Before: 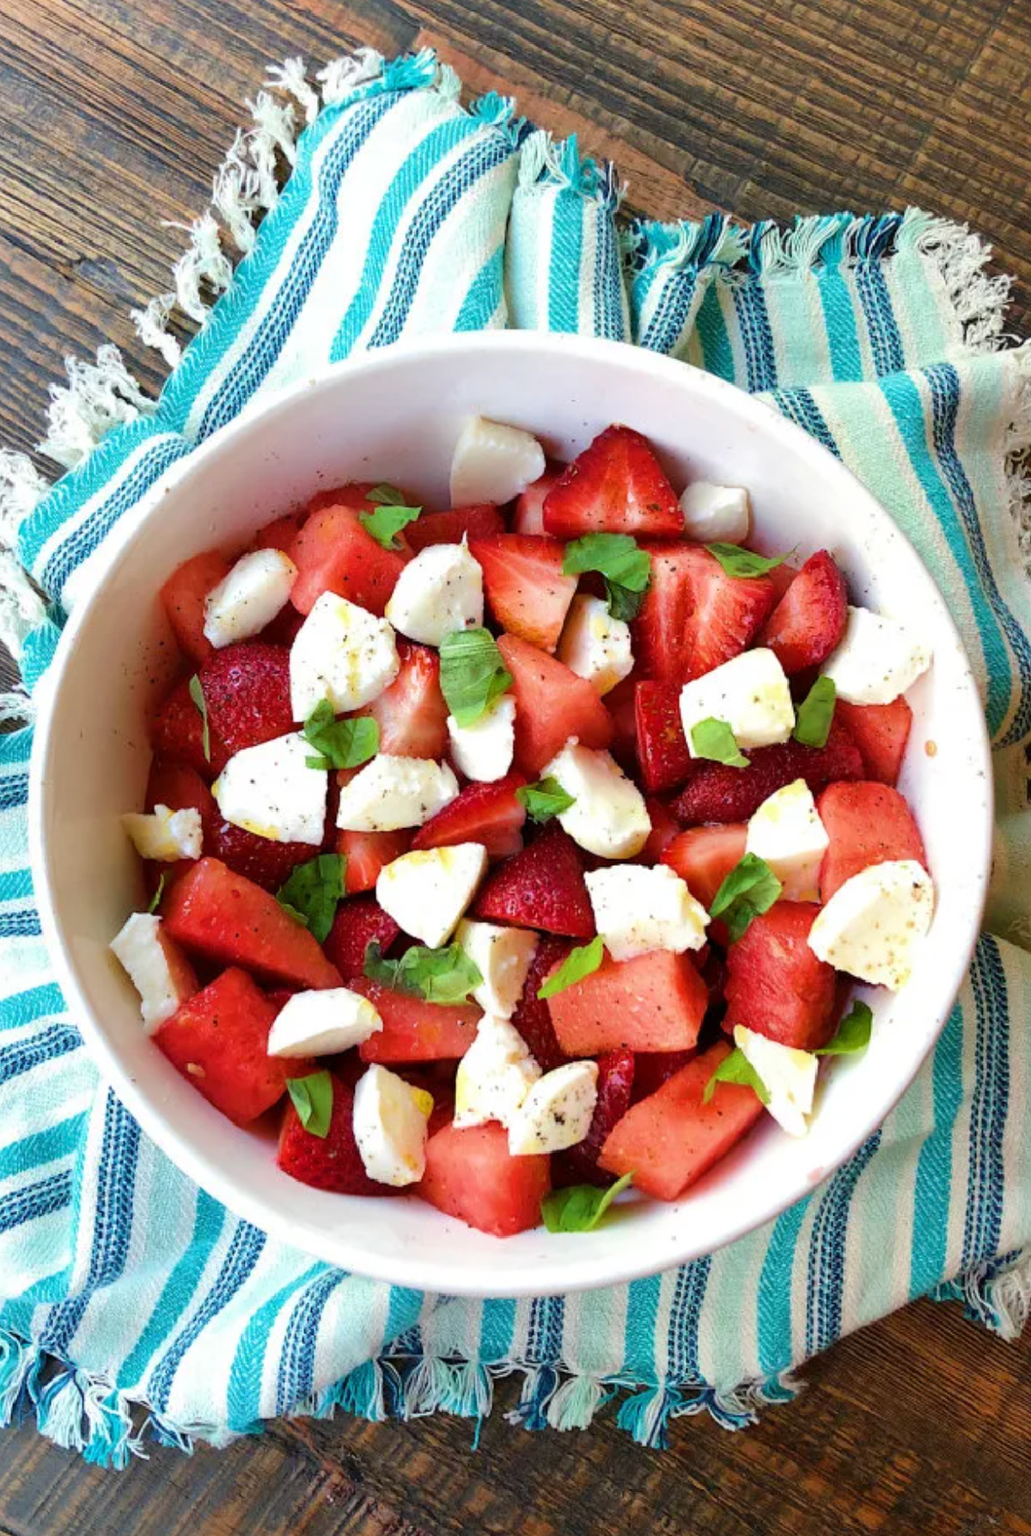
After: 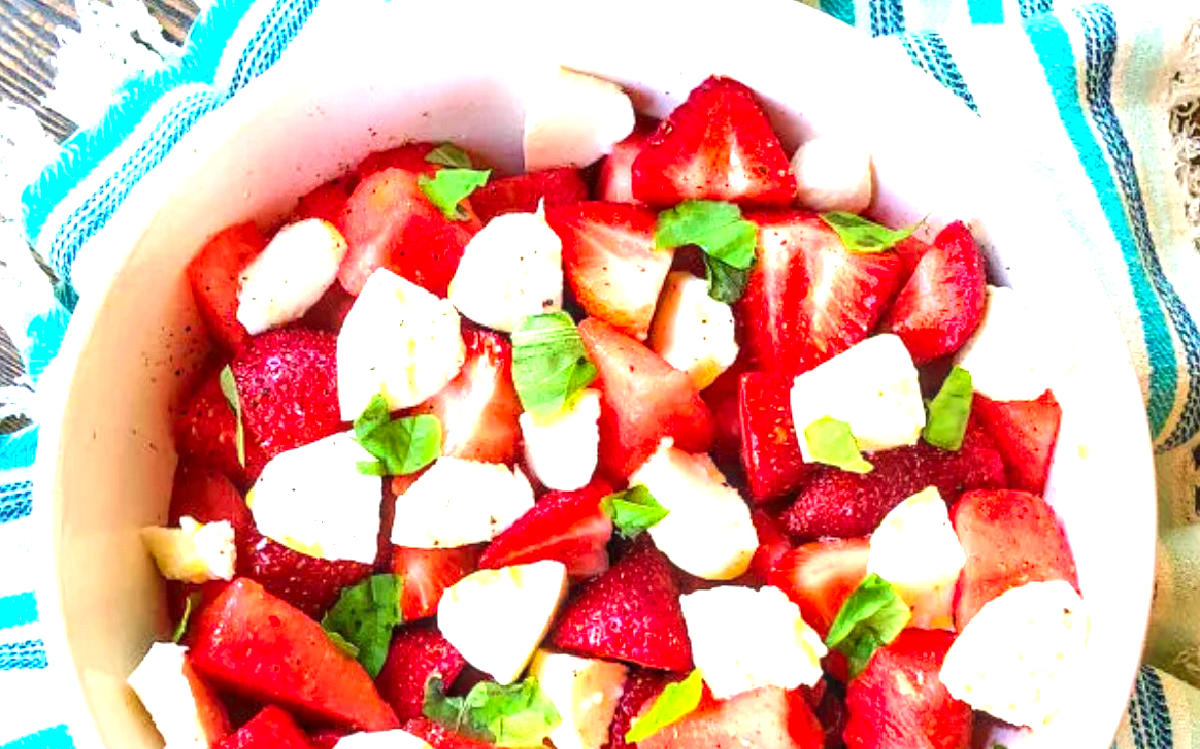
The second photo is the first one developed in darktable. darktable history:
crop and rotate: top 23.524%, bottom 34.566%
exposure: black level correction 0, exposure 1.372 EV, compensate highlight preservation false
local contrast: highlights 32%, detail 135%
contrast brightness saturation: contrast 0.079, saturation 0.201
